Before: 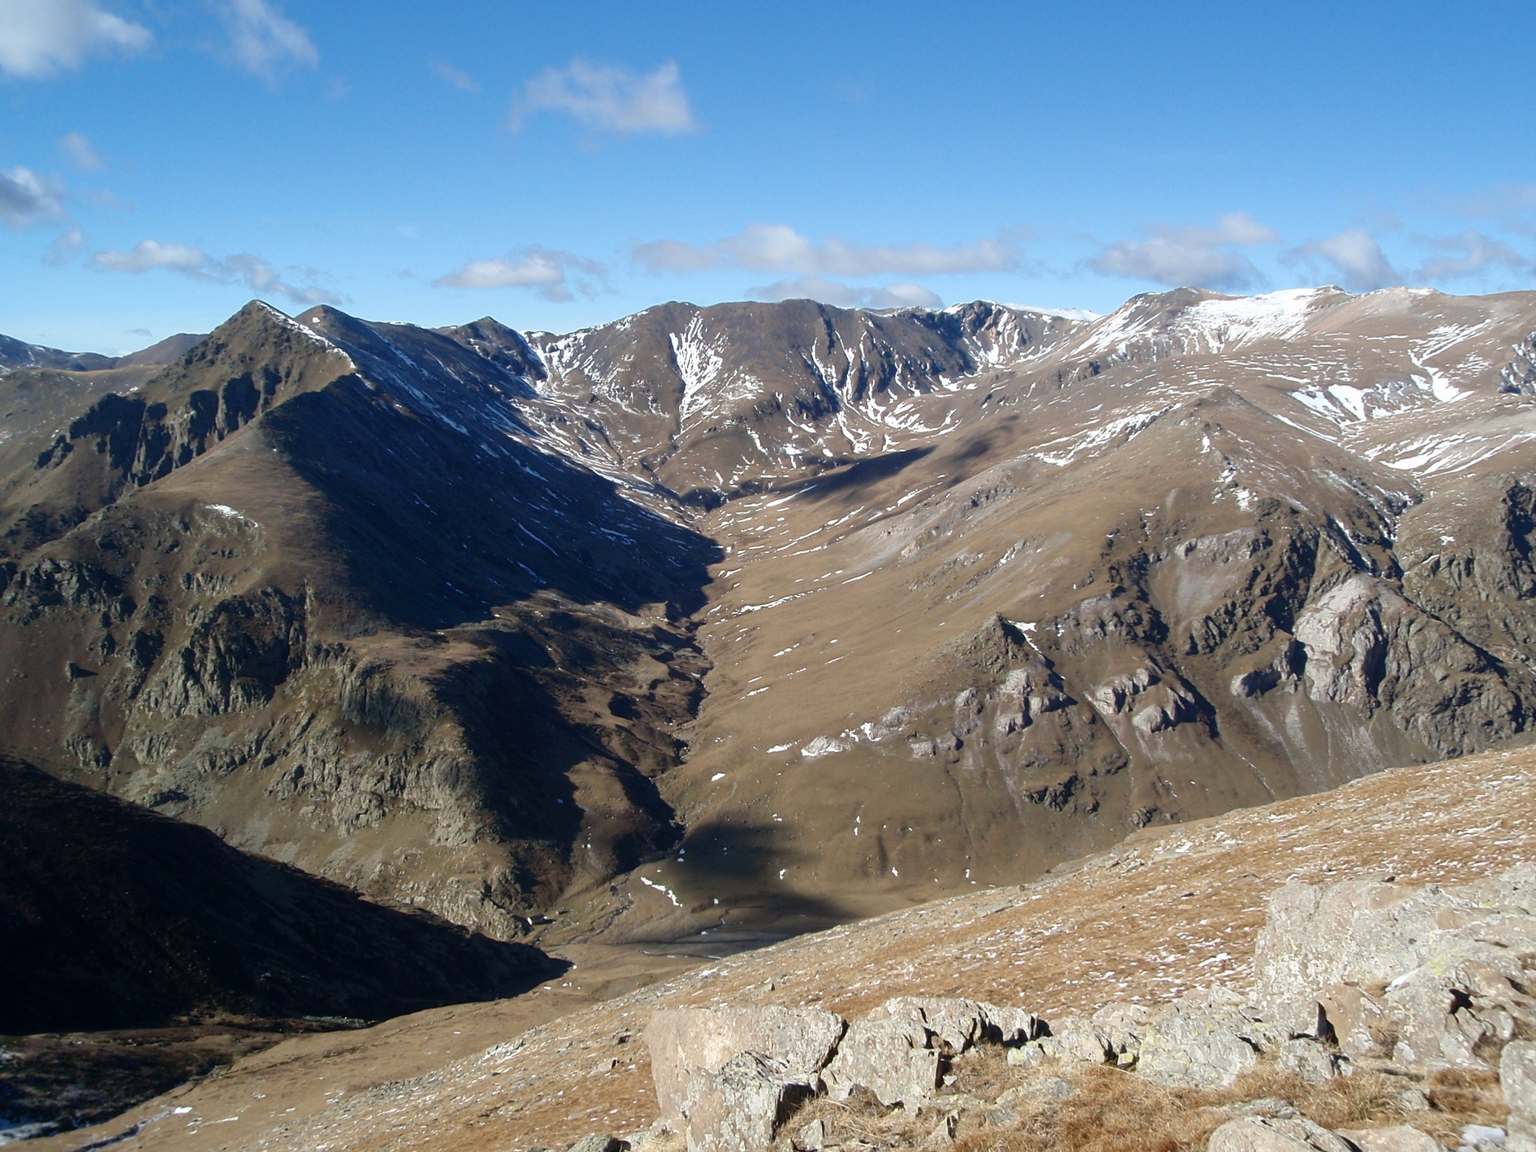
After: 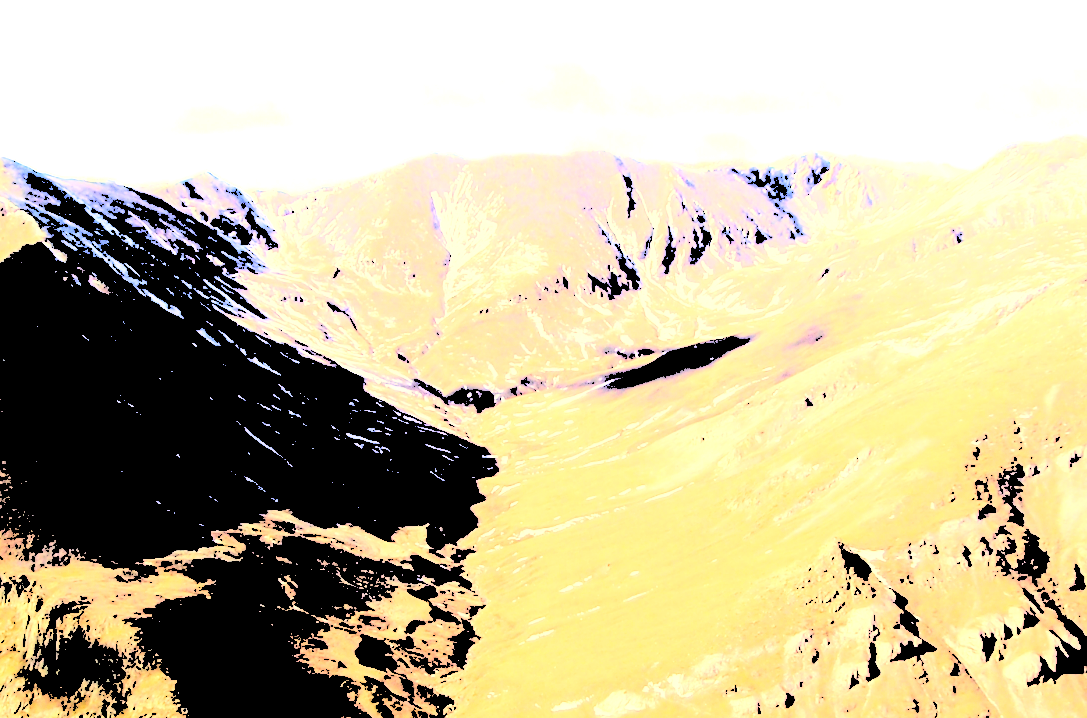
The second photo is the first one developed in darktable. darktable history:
color correction: highlights a* 15, highlights b* 31.55
rgb levels: preserve colors max RGB
crop: left 20.932%, top 15.471%, right 21.848%, bottom 34.081%
levels: levels [0.246, 0.246, 0.506]
